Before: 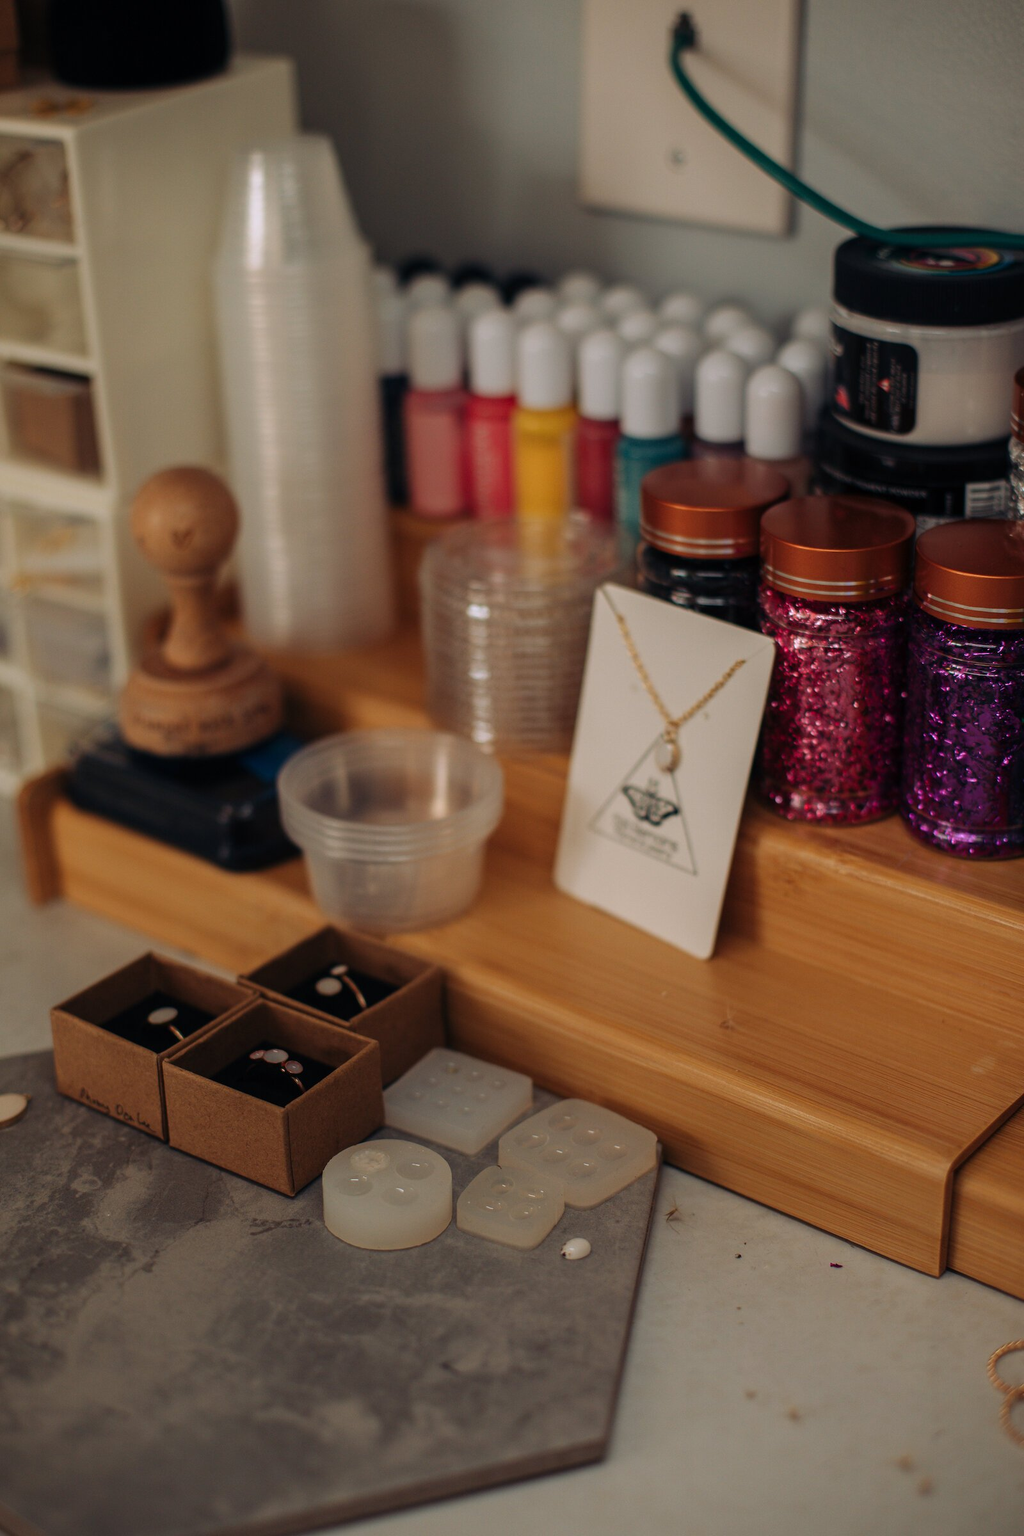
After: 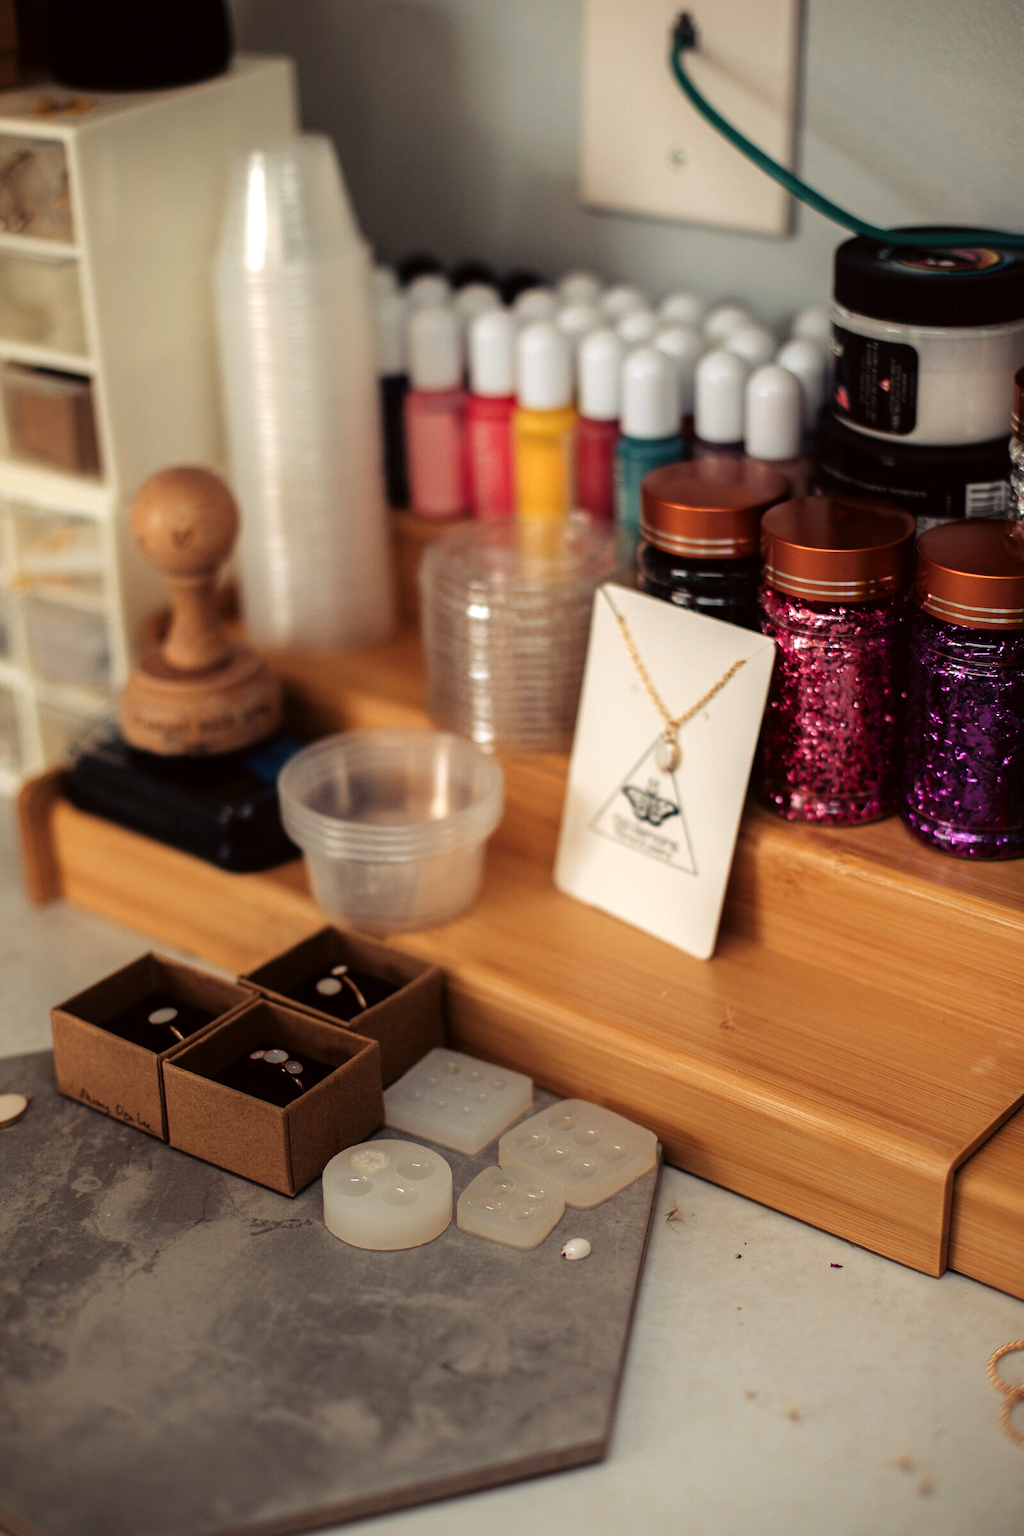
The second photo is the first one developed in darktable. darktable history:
color correction: highlights a* -2.88, highlights b* -1.99, shadows a* 2.37, shadows b* 2.74
tone equalizer: -8 EV -1.12 EV, -7 EV -0.987 EV, -6 EV -0.844 EV, -5 EV -0.565 EV, -3 EV 0.592 EV, -2 EV 0.839 EV, -1 EV 0.995 EV, +0 EV 1.08 EV
